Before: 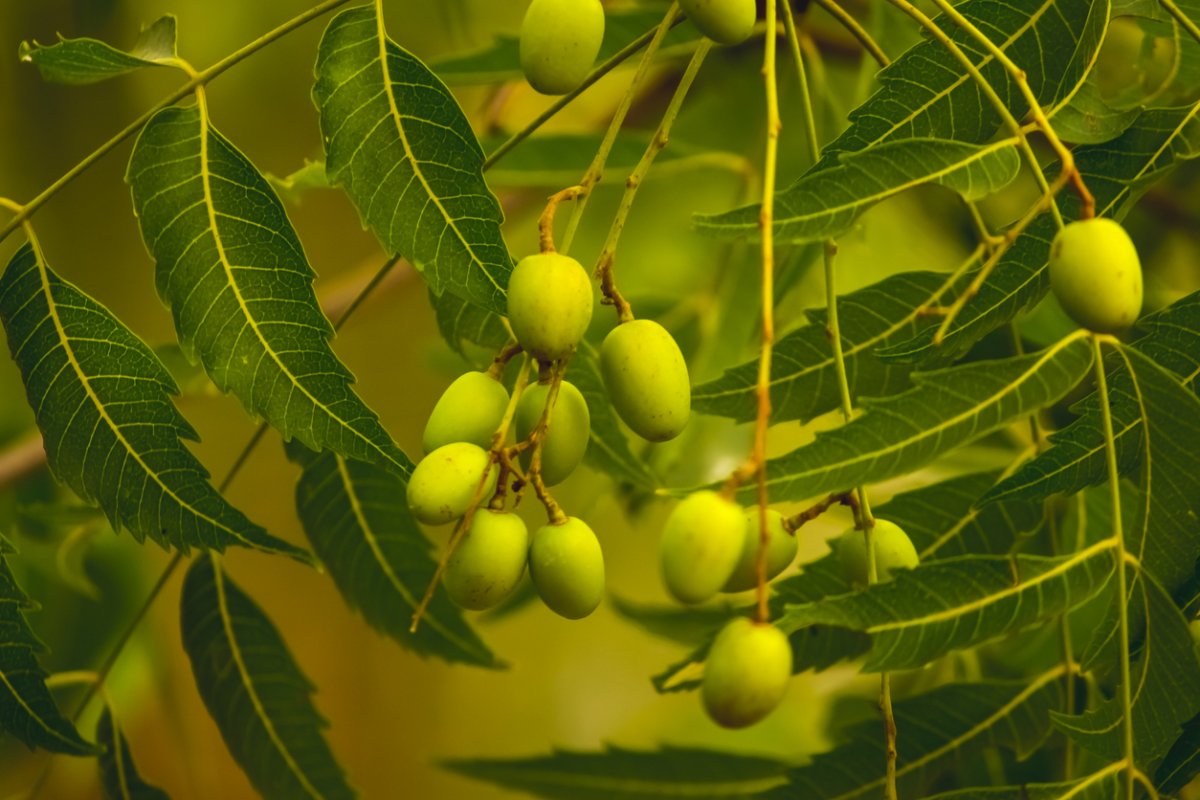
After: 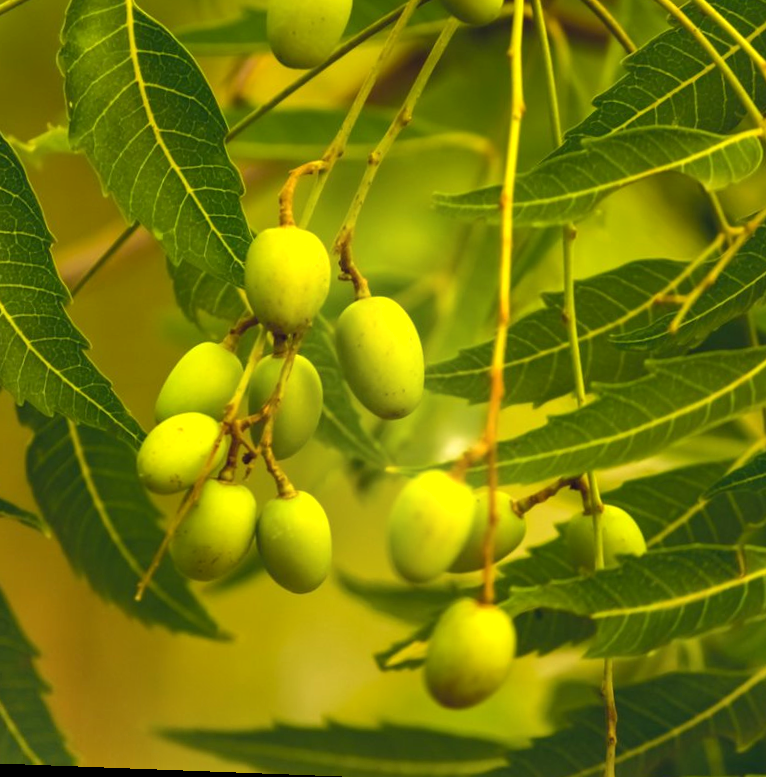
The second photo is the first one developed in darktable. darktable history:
exposure: black level correction 0.001, exposure 0.5 EV, compensate exposure bias true, compensate highlight preservation false
rotate and perspective: rotation 2.17°, automatic cropping off
crop and rotate: left 22.918%, top 5.629%, right 14.711%, bottom 2.247%
shadows and highlights: highlights 70.7, soften with gaussian
